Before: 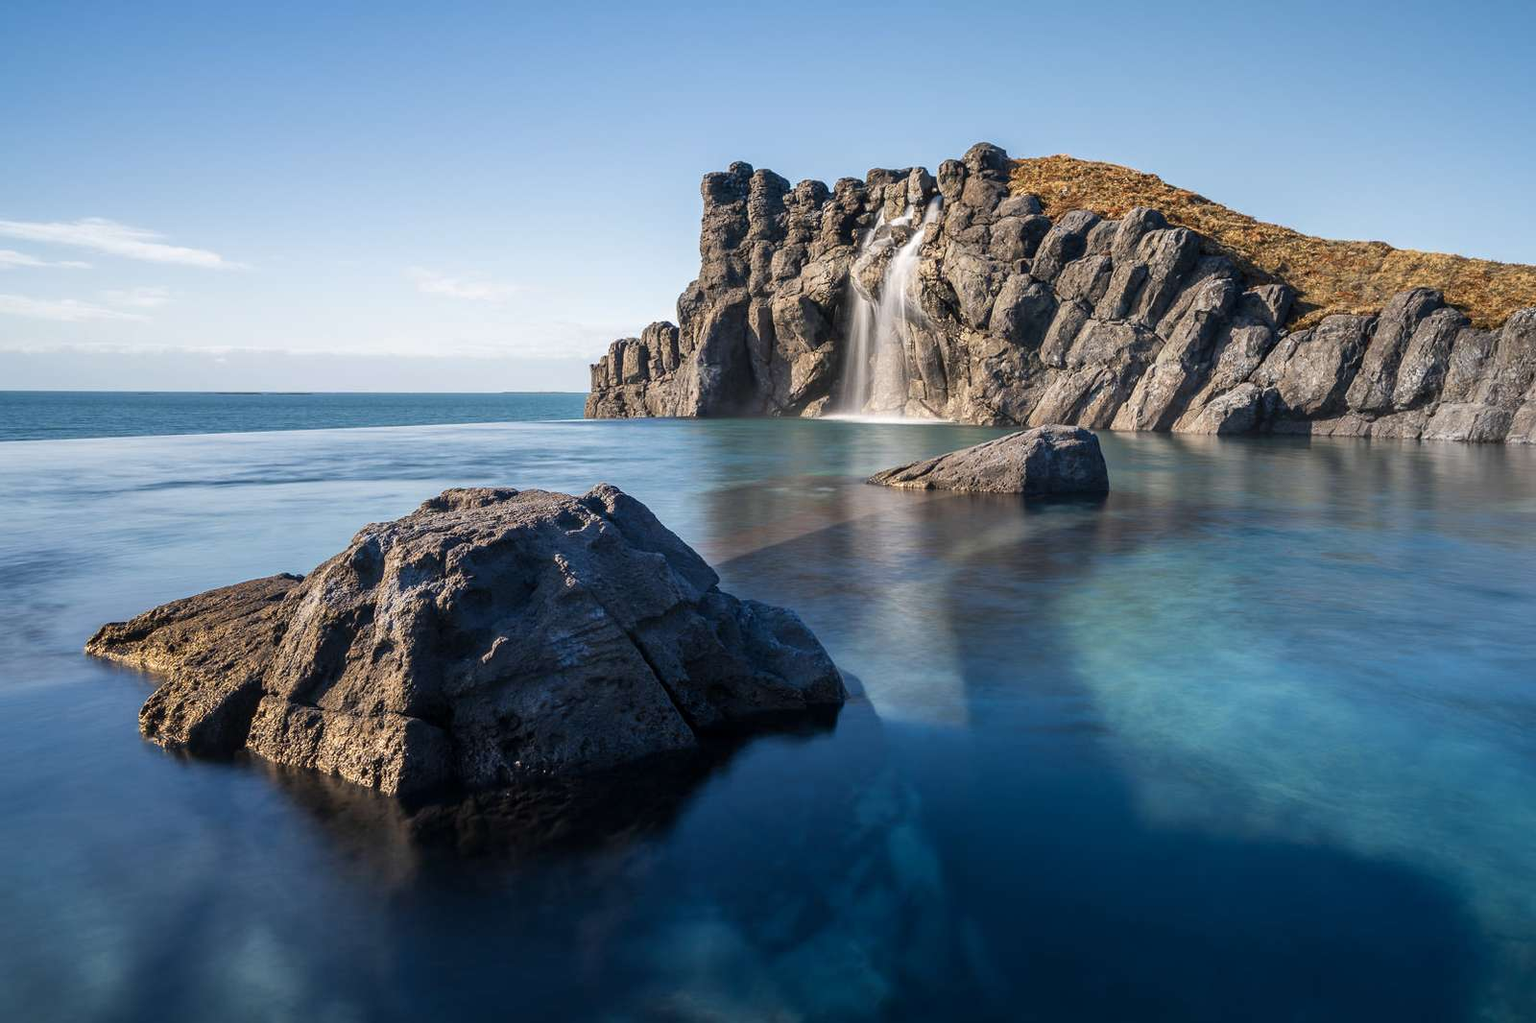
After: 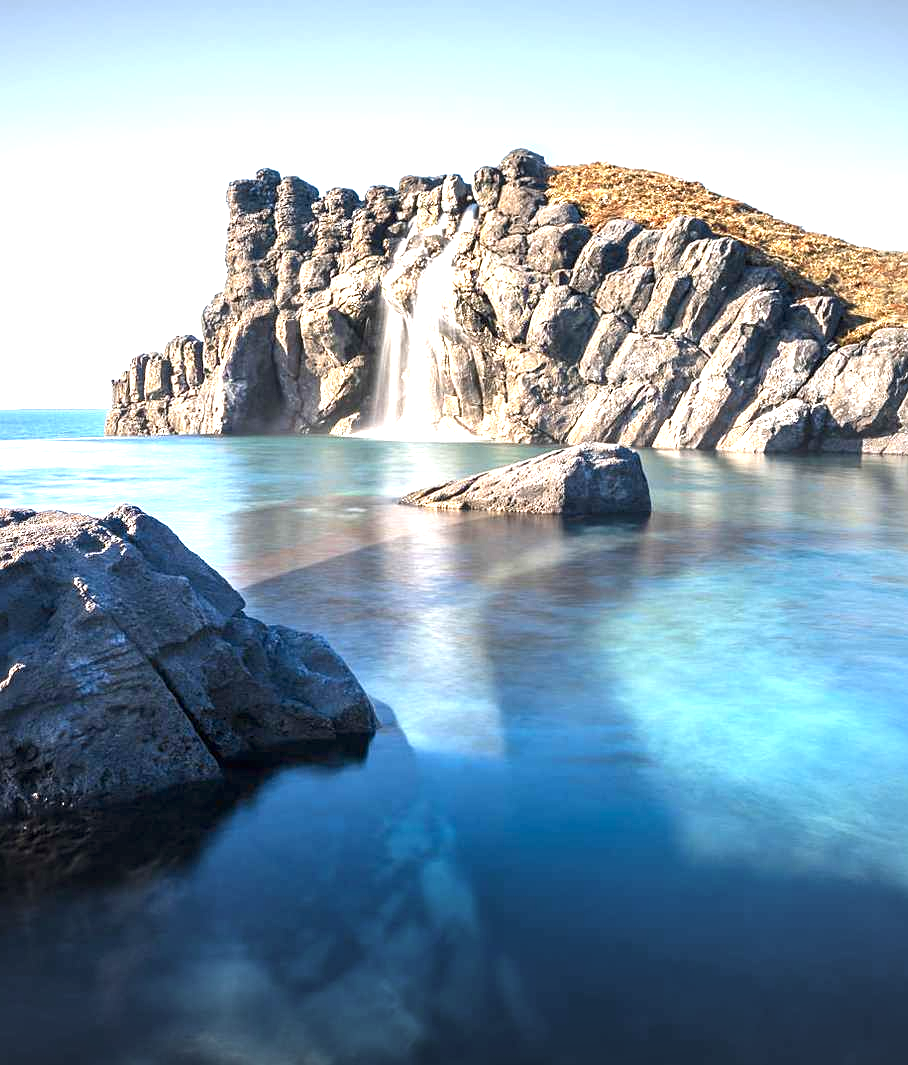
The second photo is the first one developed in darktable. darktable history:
levels: white 99.95%, levels [0, 0.474, 0.947]
sharpen: amount 0.21
exposure: black level correction 0, exposure 1.444 EV, compensate exposure bias true, compensate highlight preservation false
crop: left 31.561%, top 0.014%, right 11.66%
vignetting: fall-off start 98.89%, fall-off radius 101.14%, width/height ratio 1.426
